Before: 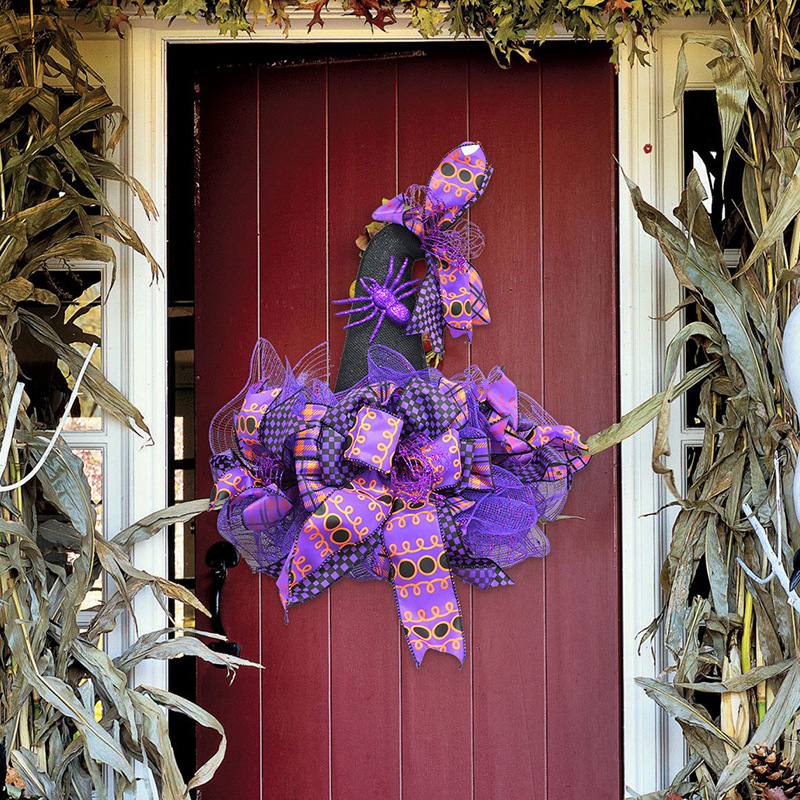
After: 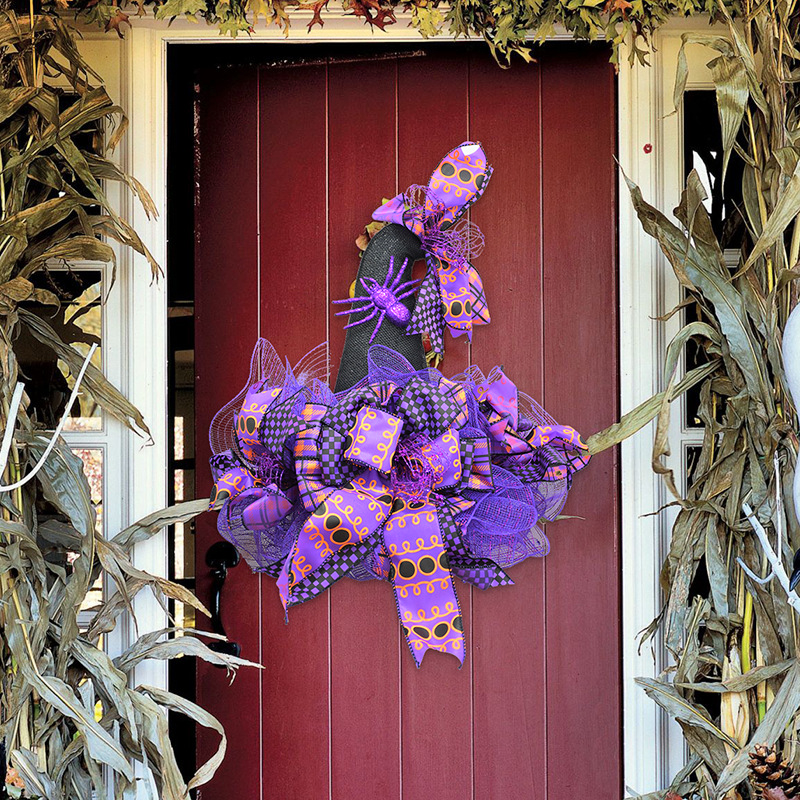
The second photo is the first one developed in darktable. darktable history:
shadows and highlights: shadows 60.78, soften with gaussian
